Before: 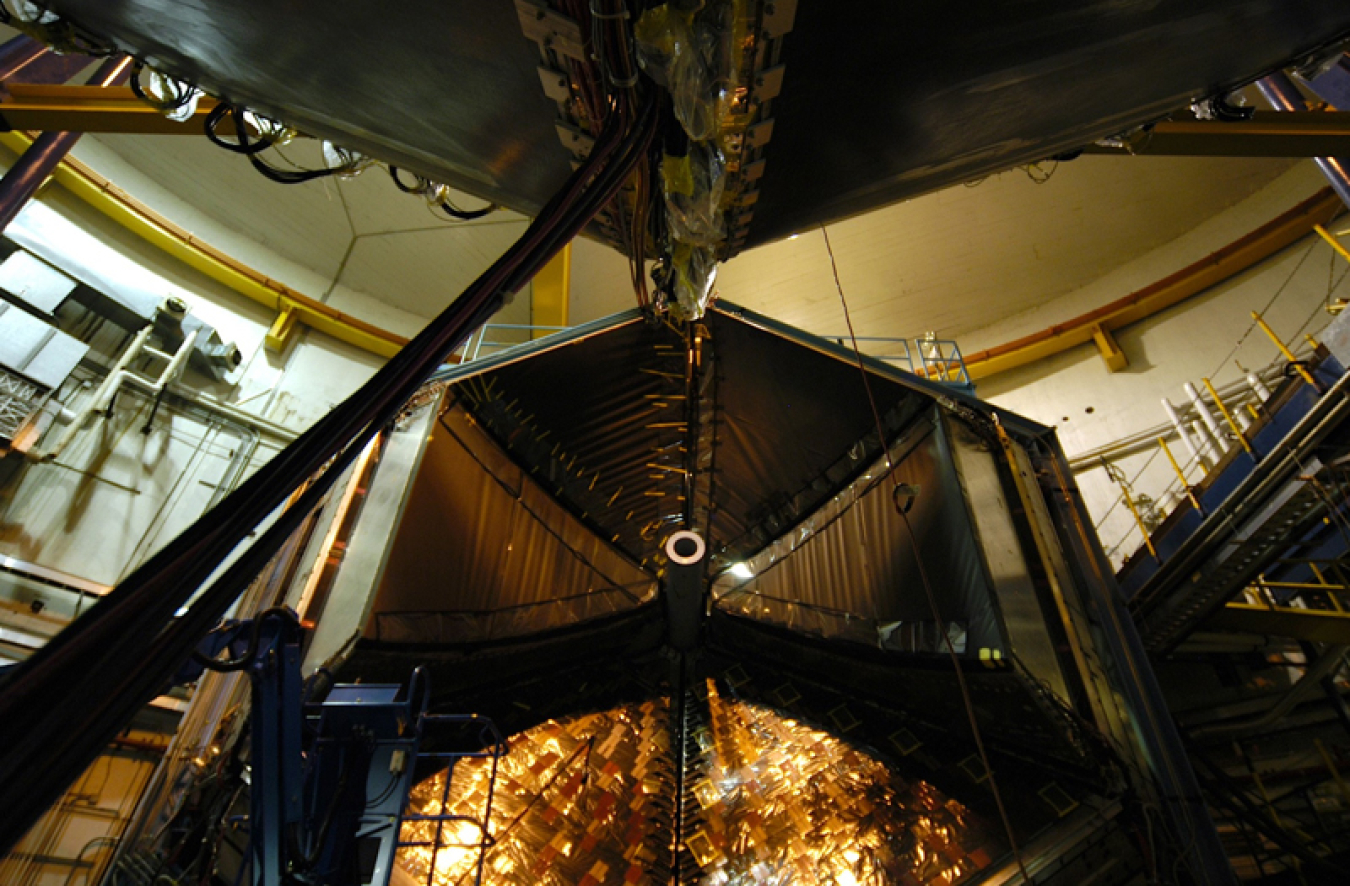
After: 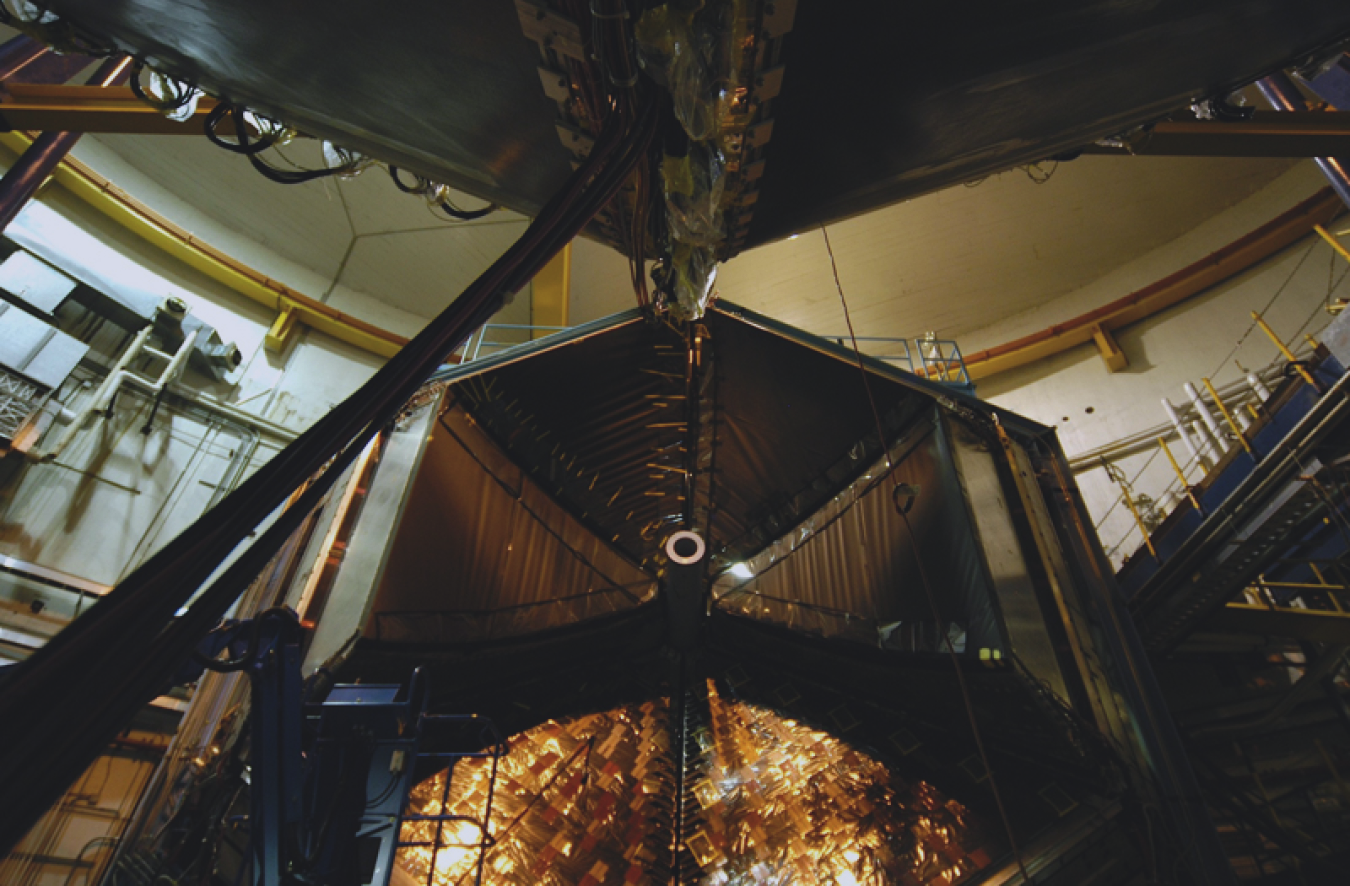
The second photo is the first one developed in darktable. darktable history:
exposure: black level correction -0.015, exposure -0.505 EV, compensate highlight preservation false
color calibration: illuminant as shot in camera, x 0.358, y 0.373, temperature 4628.91 K
